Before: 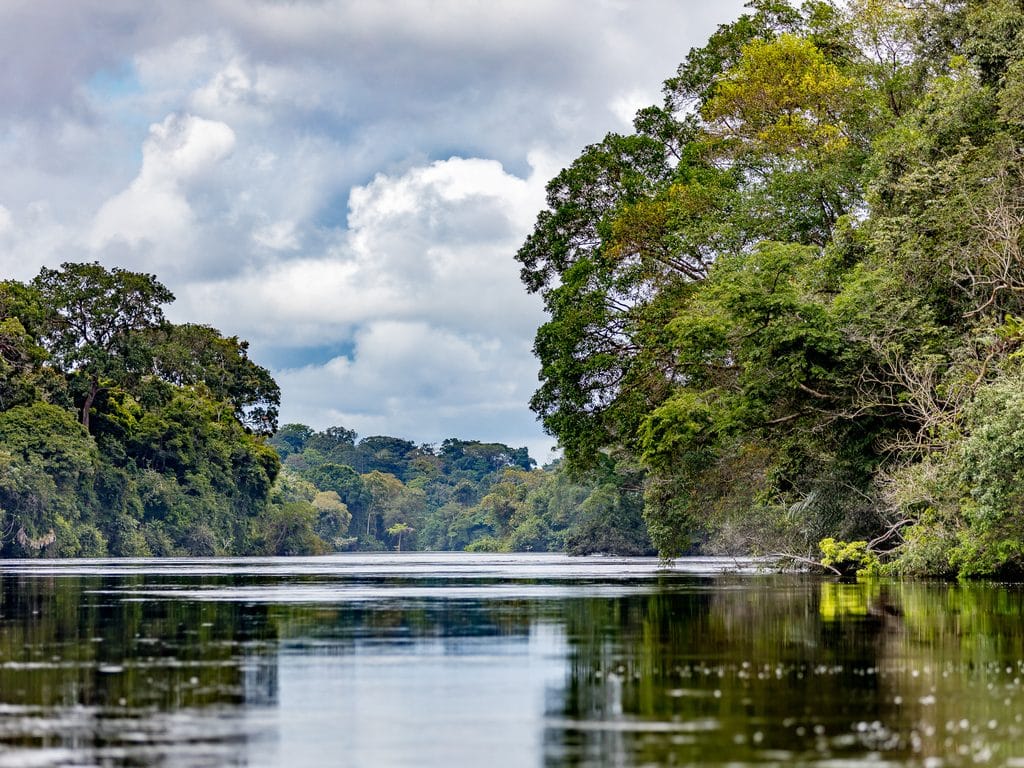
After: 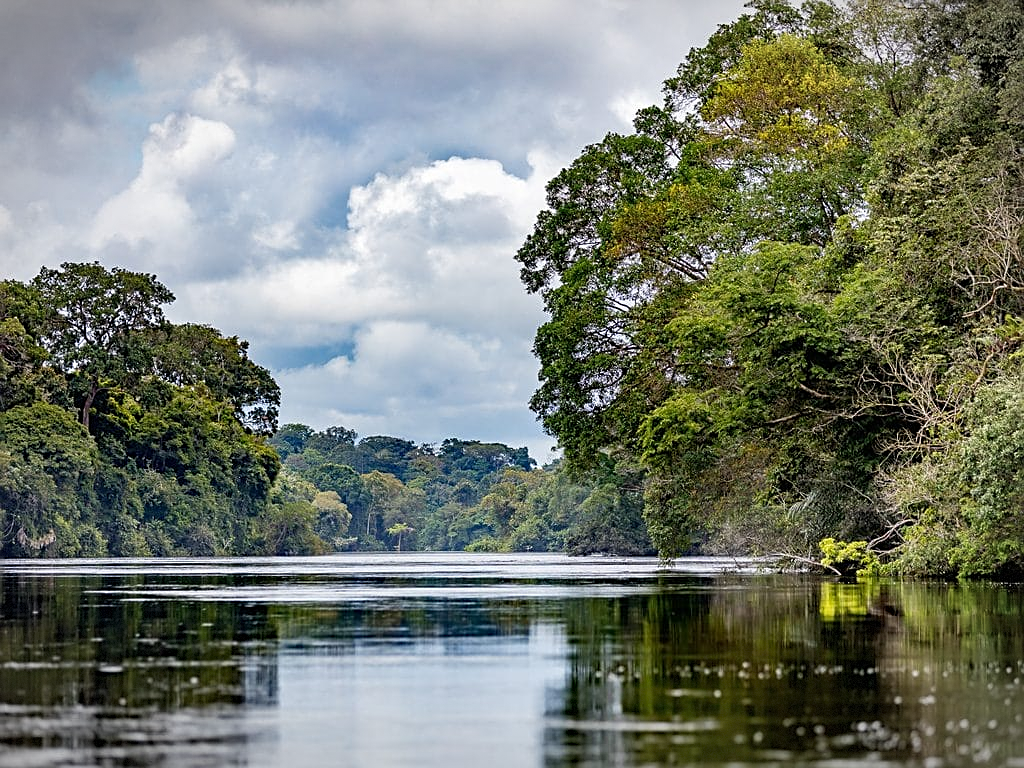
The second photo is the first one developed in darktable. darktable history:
vignetting: fall-off radius 68.95%, automatic ratio true, dithering 8-bit output
sharpen: amount 0.499
